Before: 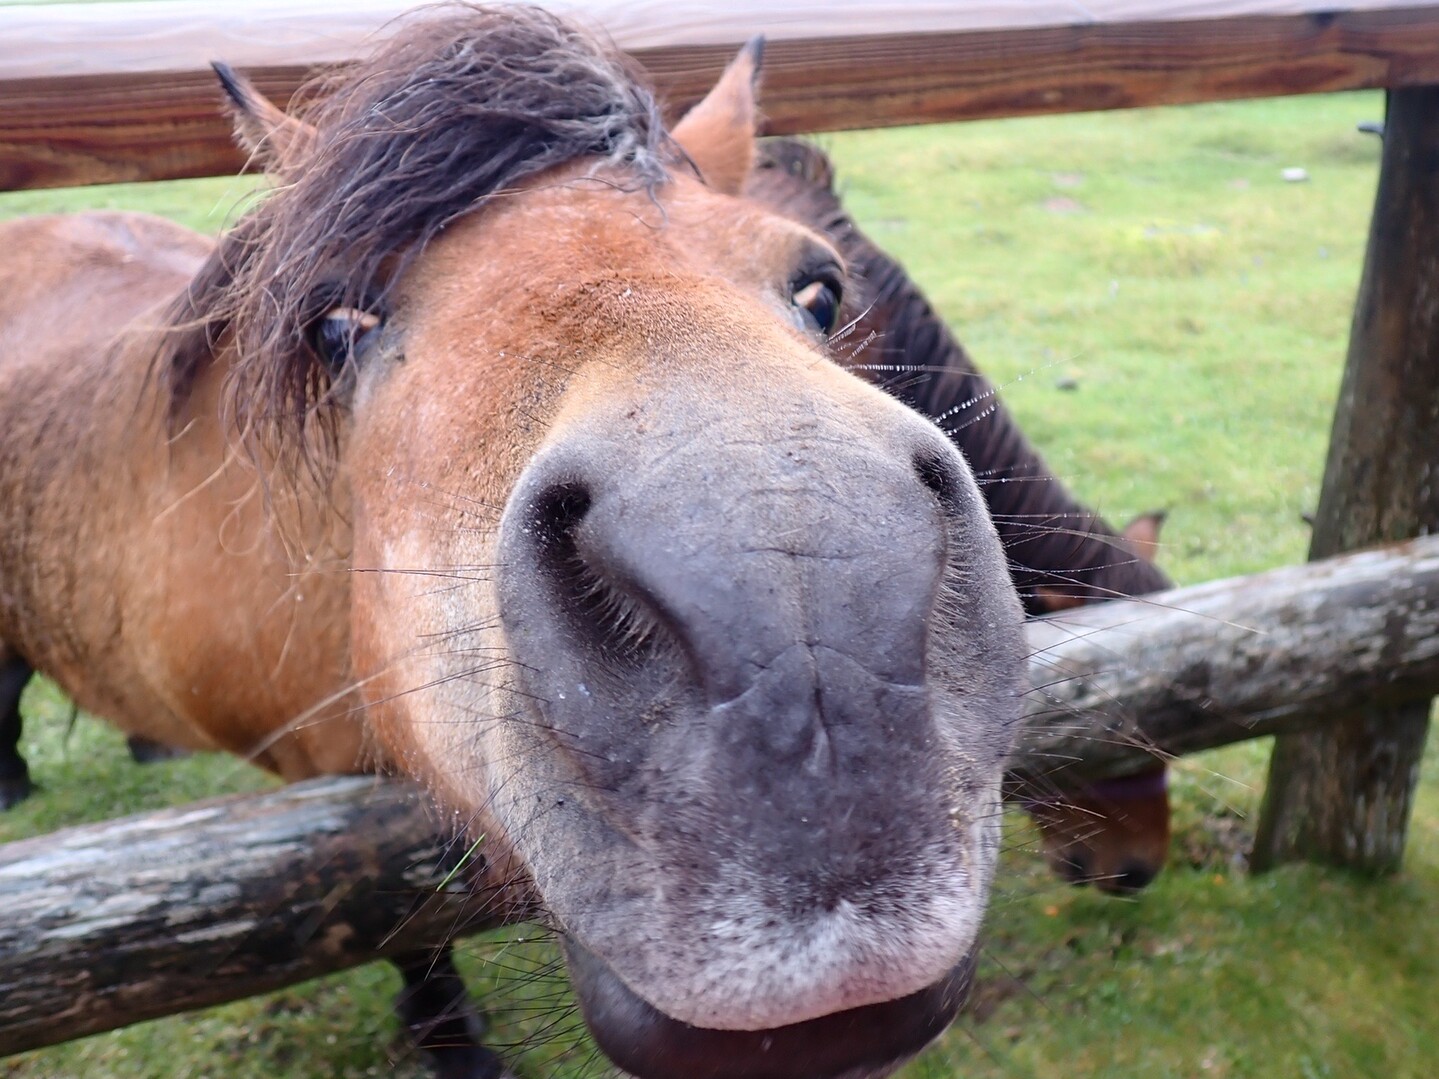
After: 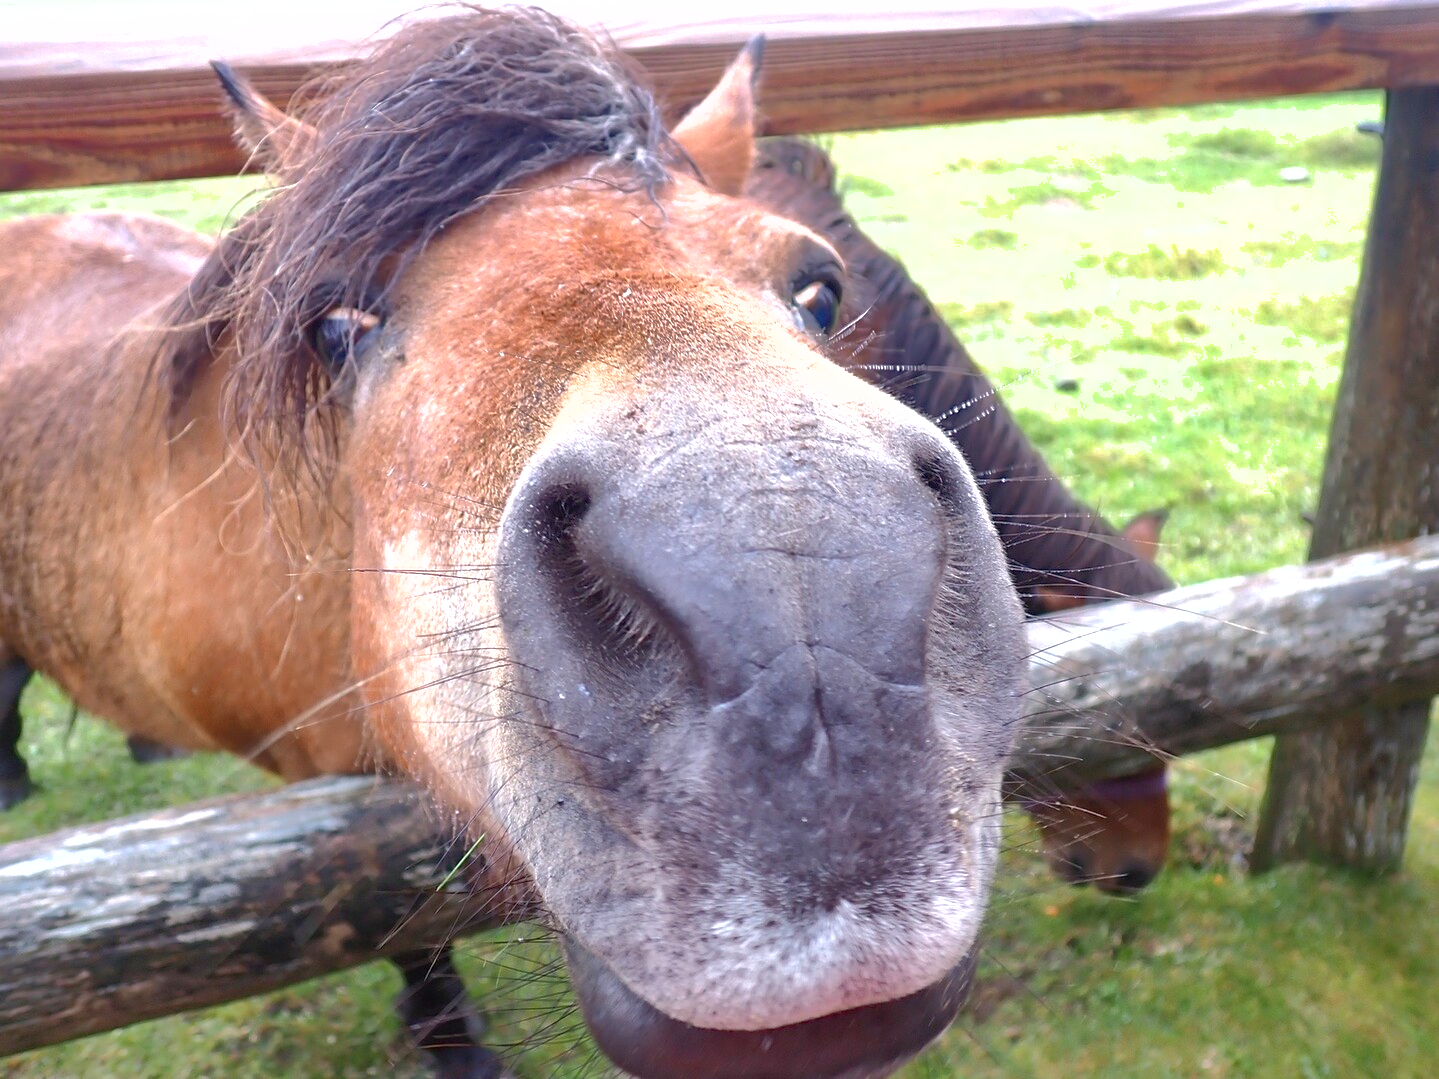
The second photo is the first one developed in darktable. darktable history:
tone equalizer: on, module defaults
exposure: exposure 0.6 EV, compensate highlight preservation false
shadows and highlights: shadows 59.95, highlights -59.91
